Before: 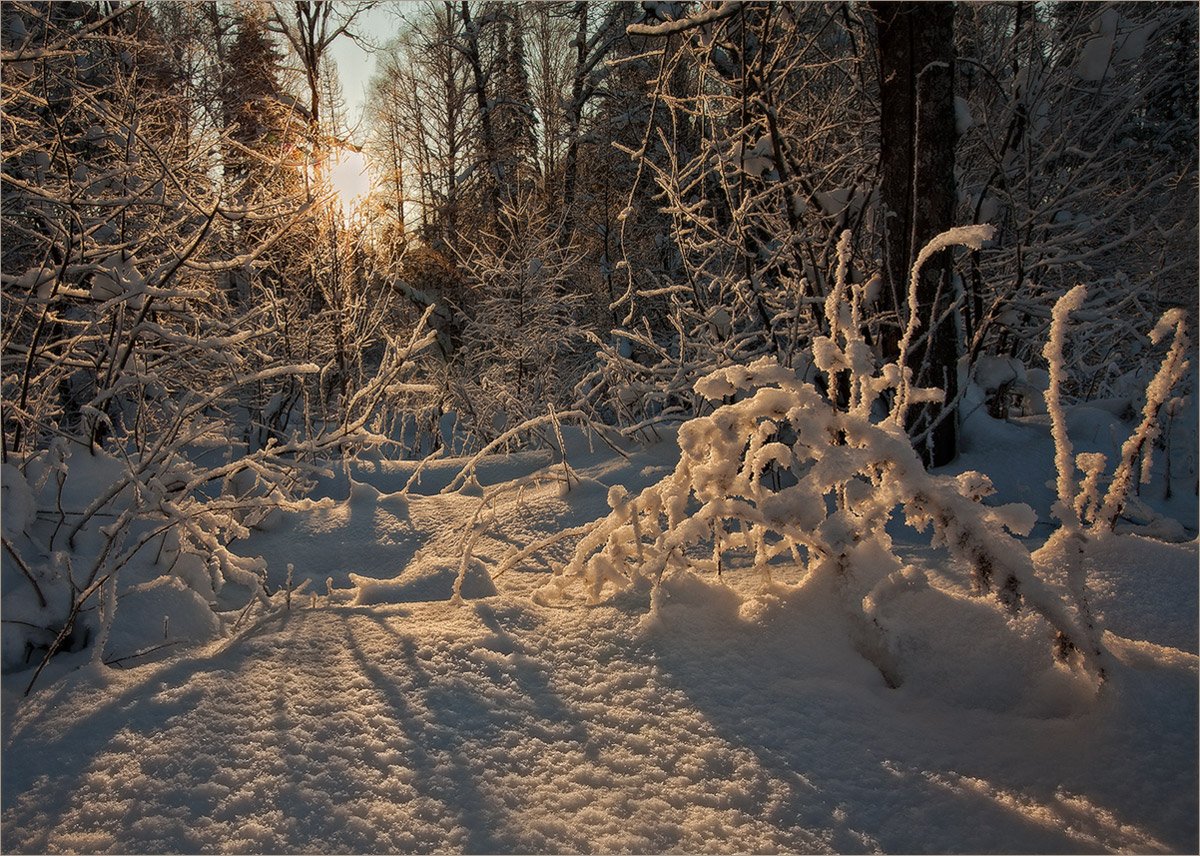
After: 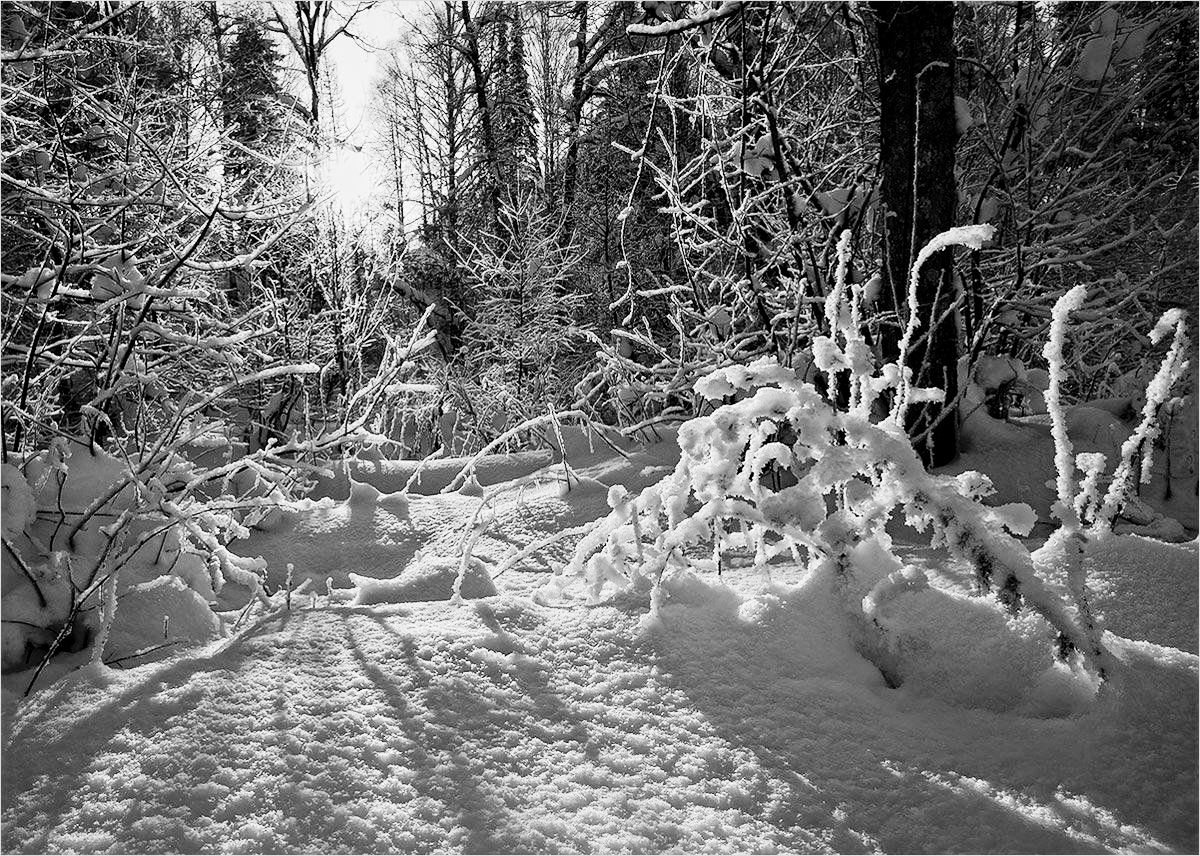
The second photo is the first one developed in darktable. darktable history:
contrast equalizer: octaves 7, y [[0.6 ×6], [0.55 ×6], [0 ×6], [0 ×6], [0 ×6]], mix 0.3
denoise (profiled): strength 1.2, preserve shadows 0, a [-1, 0, 0], y [[0.5 ×7] ×4, [0 ×7], [0.5 ×7]], compensate highlight preservation false
monochrome: on, module defaults
sharpen: amount 0.2
rgb curve: curves: ch0 [(0, 0) (0.21, 0.15) (0.24, 0.21) (0.5, 0.75) (0.75, 0.96) (0.89, 0.99) (1, 1)]; ch1 [(0, 0.02) (0.21, 0.13) (0.25, 0.2) (0.5, 0.67) (0.75, 0.9) (0.89, 0.97) (1, 1)]; ch2 [(0, 0.02) (0.21, 0.13) (0.25, 0.2) (0.5, 0.67) (0.75, 0.9) (0.89, 0.97) (1, 1)], compensate middle gray true
color balance rgb: contrast -30%
